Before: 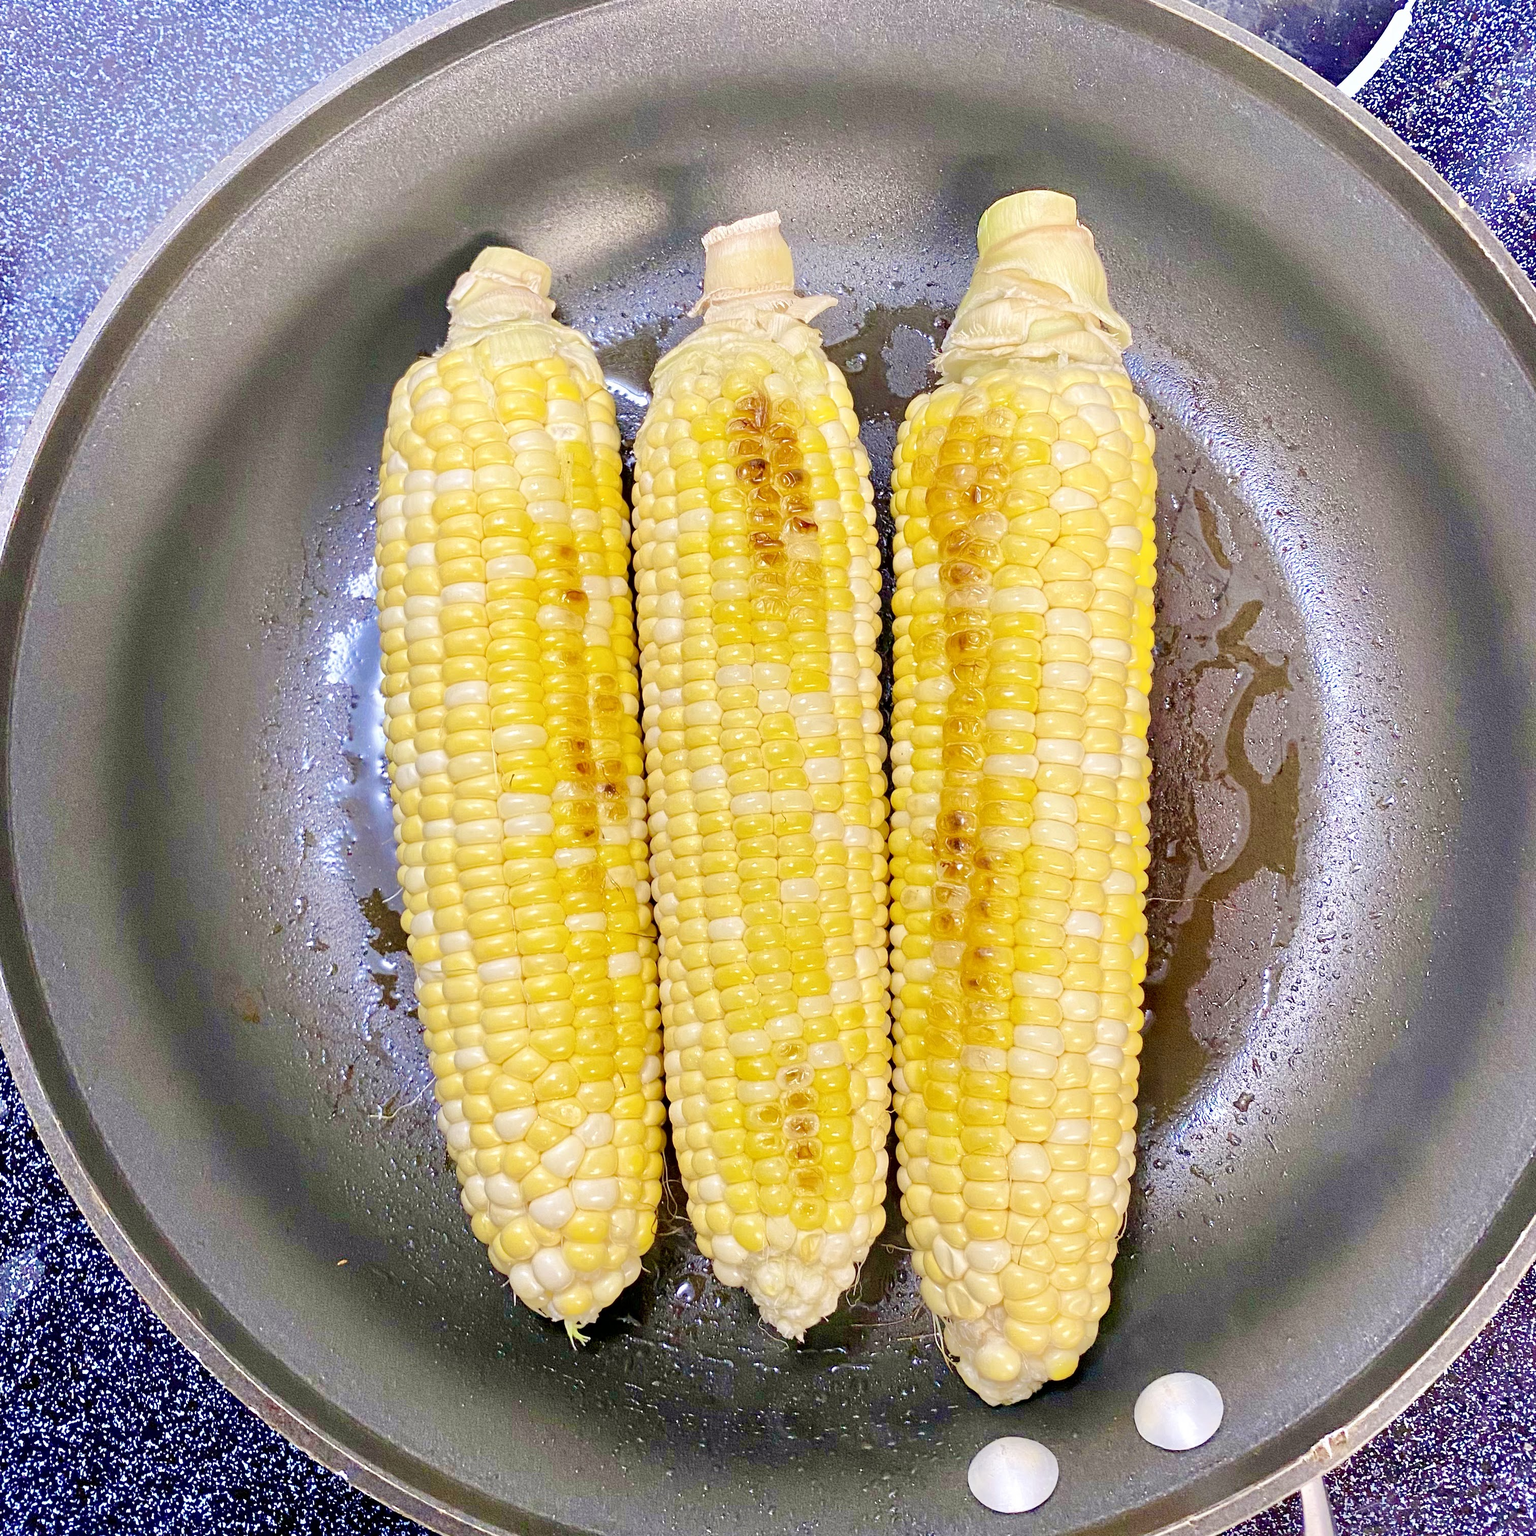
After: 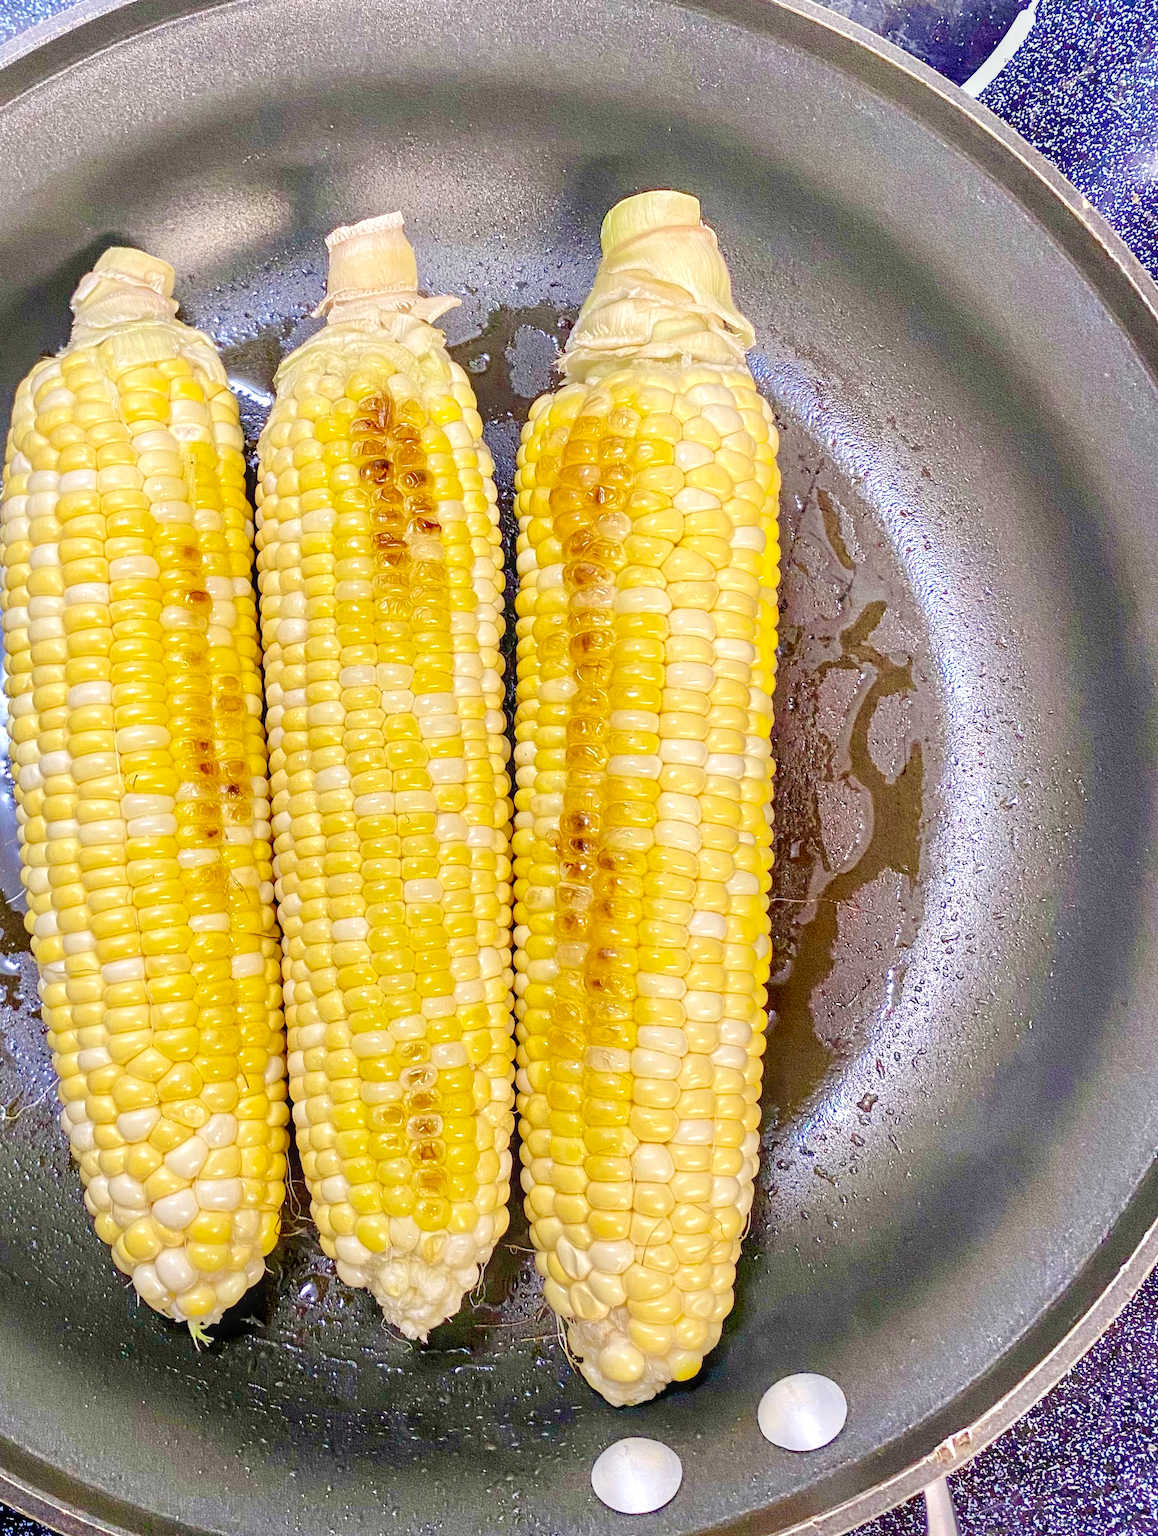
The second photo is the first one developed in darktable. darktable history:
local contrast: on, module defaults
crop and rotate: left 24.6%
